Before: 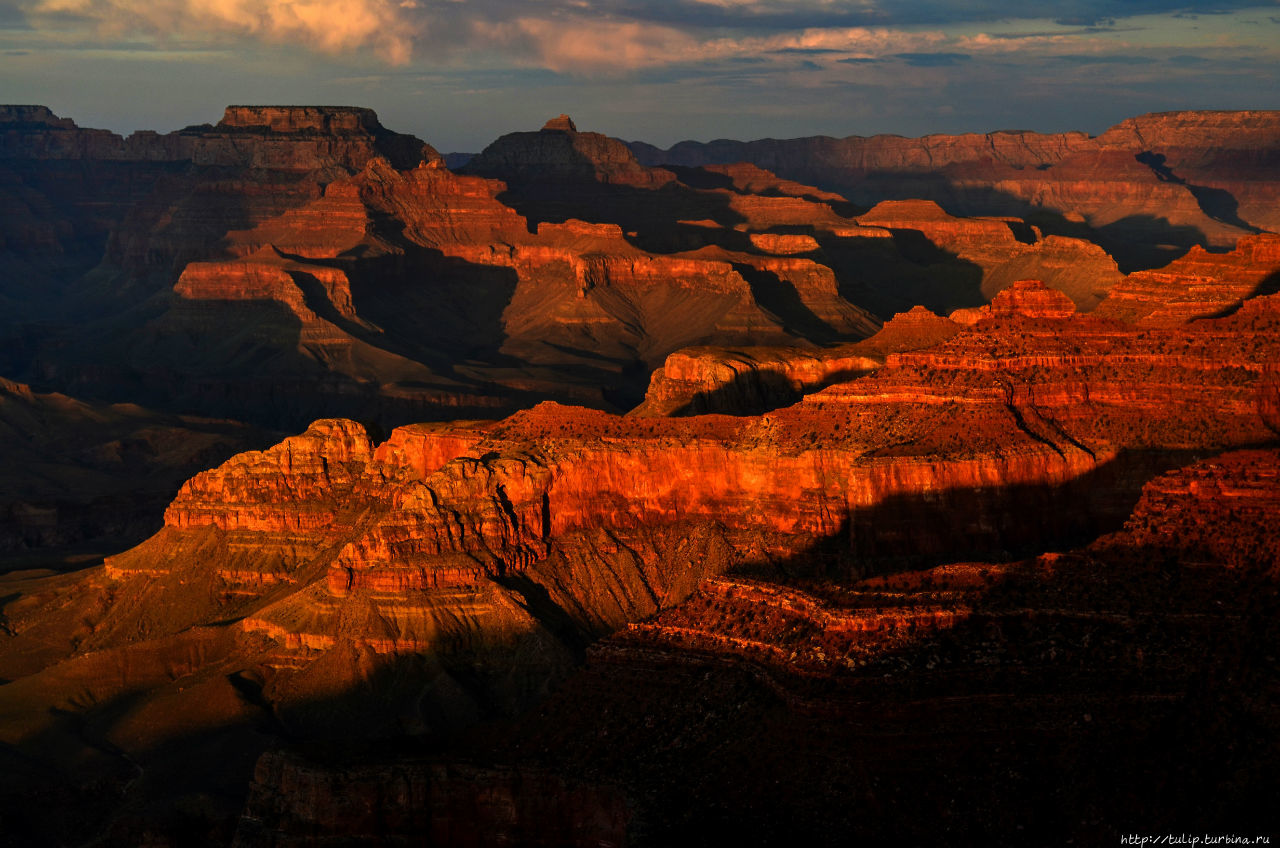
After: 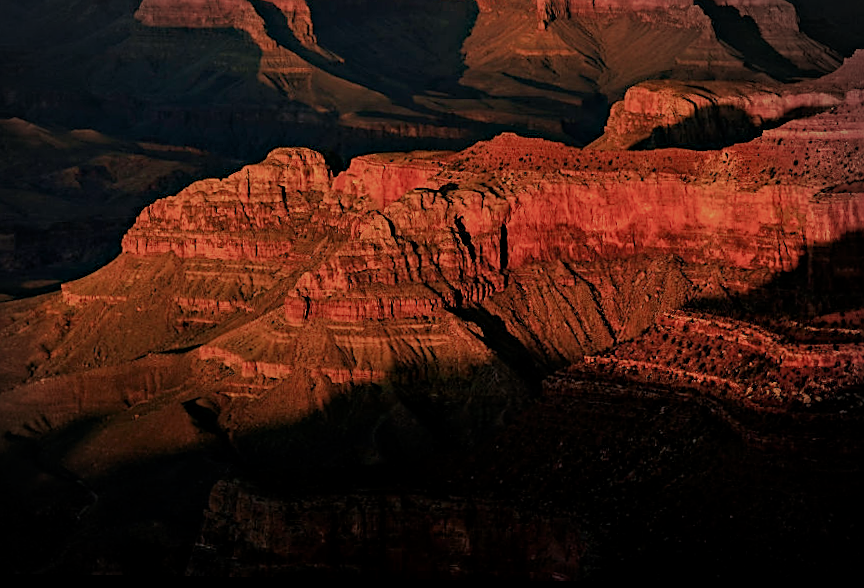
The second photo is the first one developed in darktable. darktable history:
velvia: on, module defaults
haze removal: compatibility mode true, adaptive false
sharpen: on, module defaults
crop and rotate: angle -0.758°, left 3.655%, top 31.906%, right 29.393%
filmic rgb: middle gray luminance 4.06%, black relative exposure -13.08 EV, white relative exposure 5.01 EV, target black luminance 0%, hardness 5.16, latitude 59.66%, contrast 0.753, highlights saturation mix 5.18%, shadows ↔ highlights balance 26.09%, iterations of high-quality reconstruction 10
color correction: highlights a* -0.841, highlights b* -8.29
color zones: mix -122.51%
vignetting: fall-off start 90.26%, fall-off radius 39.17%, width/height ratio 1.214, shape 1.29
